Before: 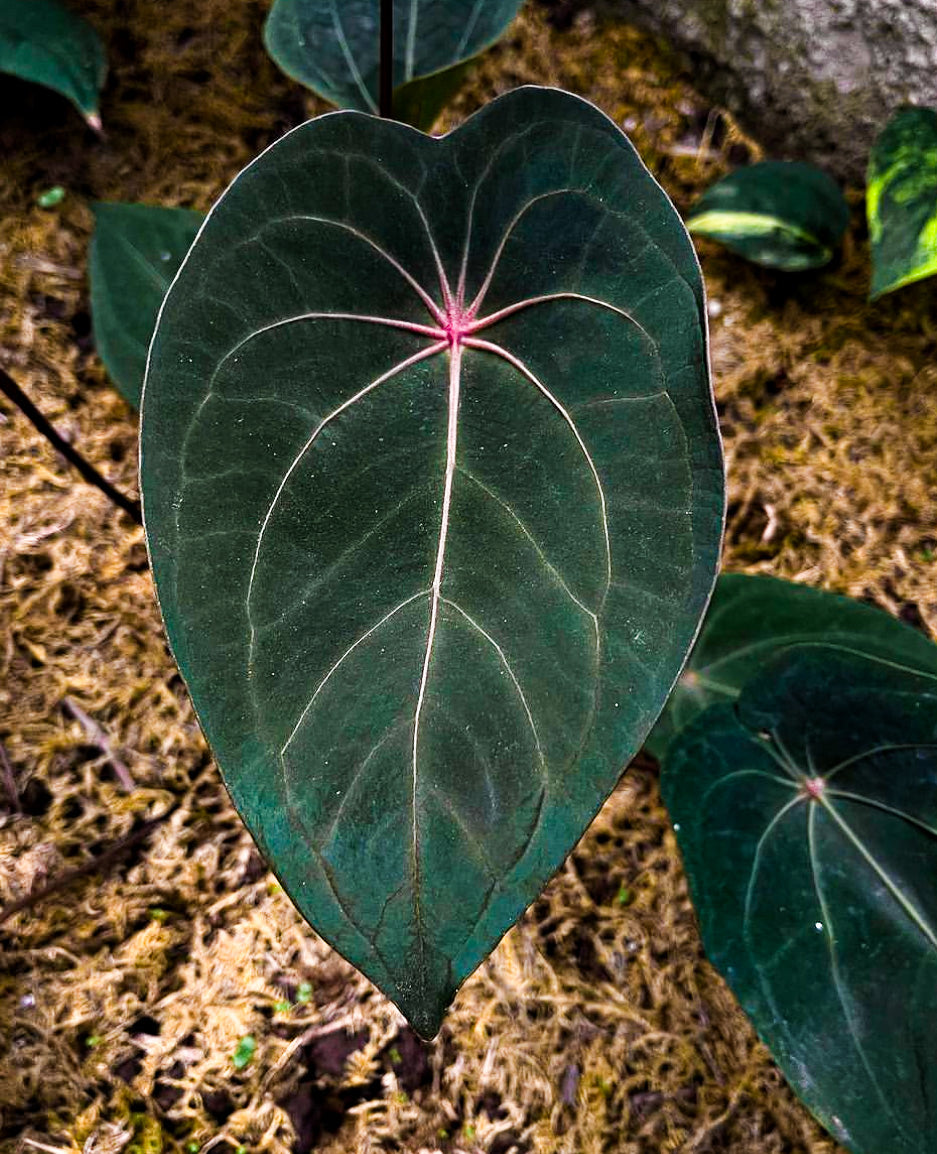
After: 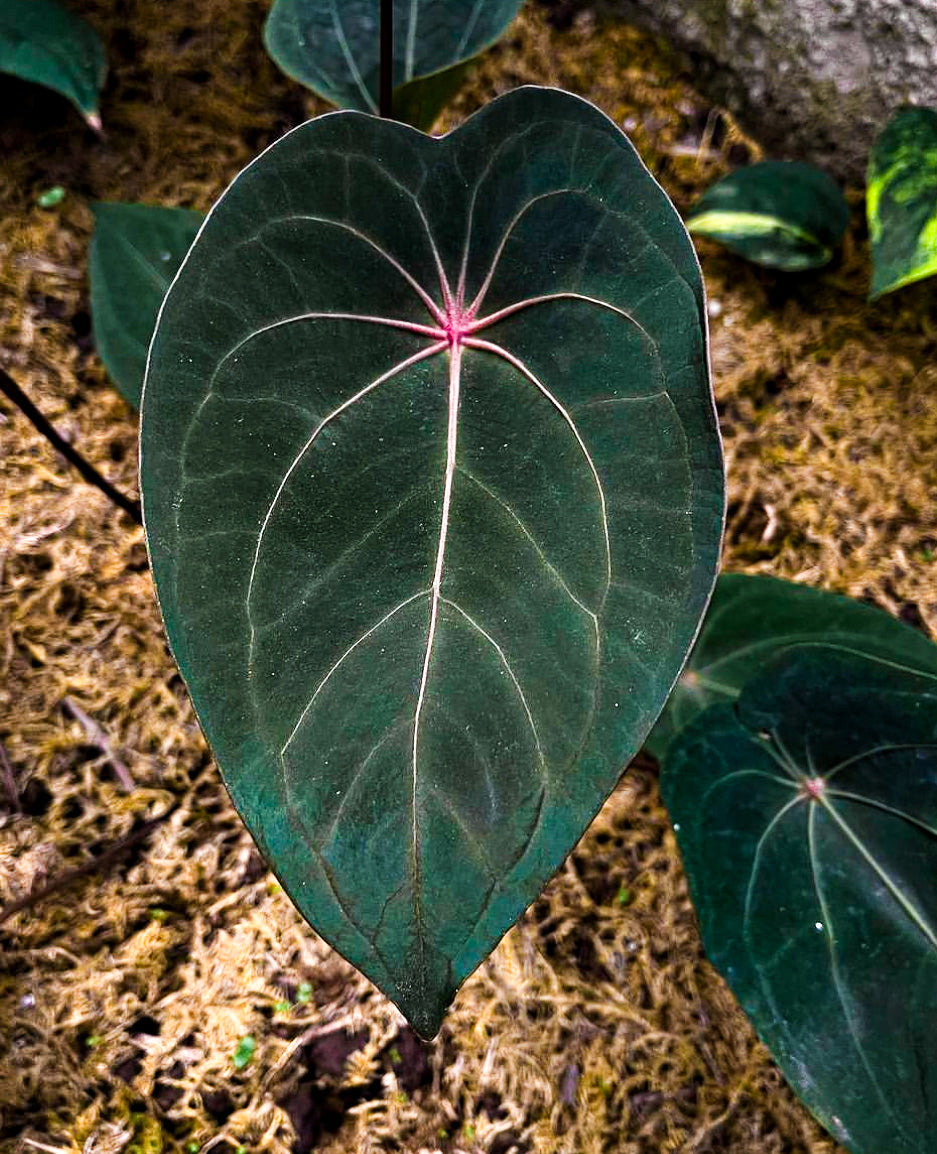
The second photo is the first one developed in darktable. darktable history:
exposure: exposure 0.082 EV, compensate highlight preservation false
